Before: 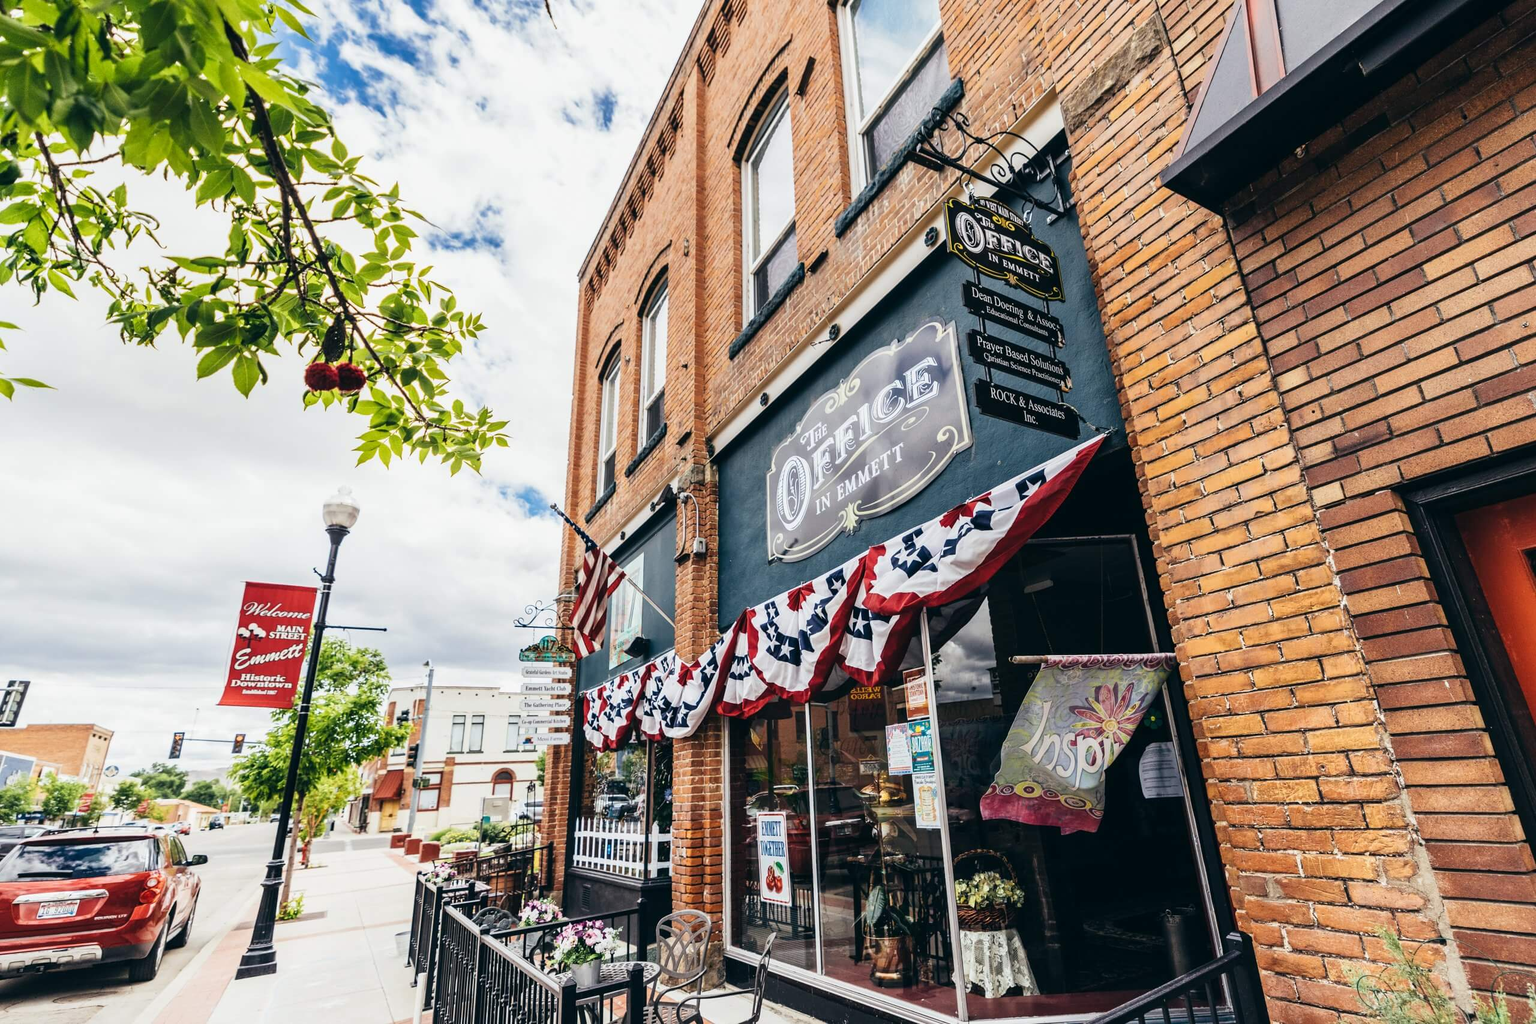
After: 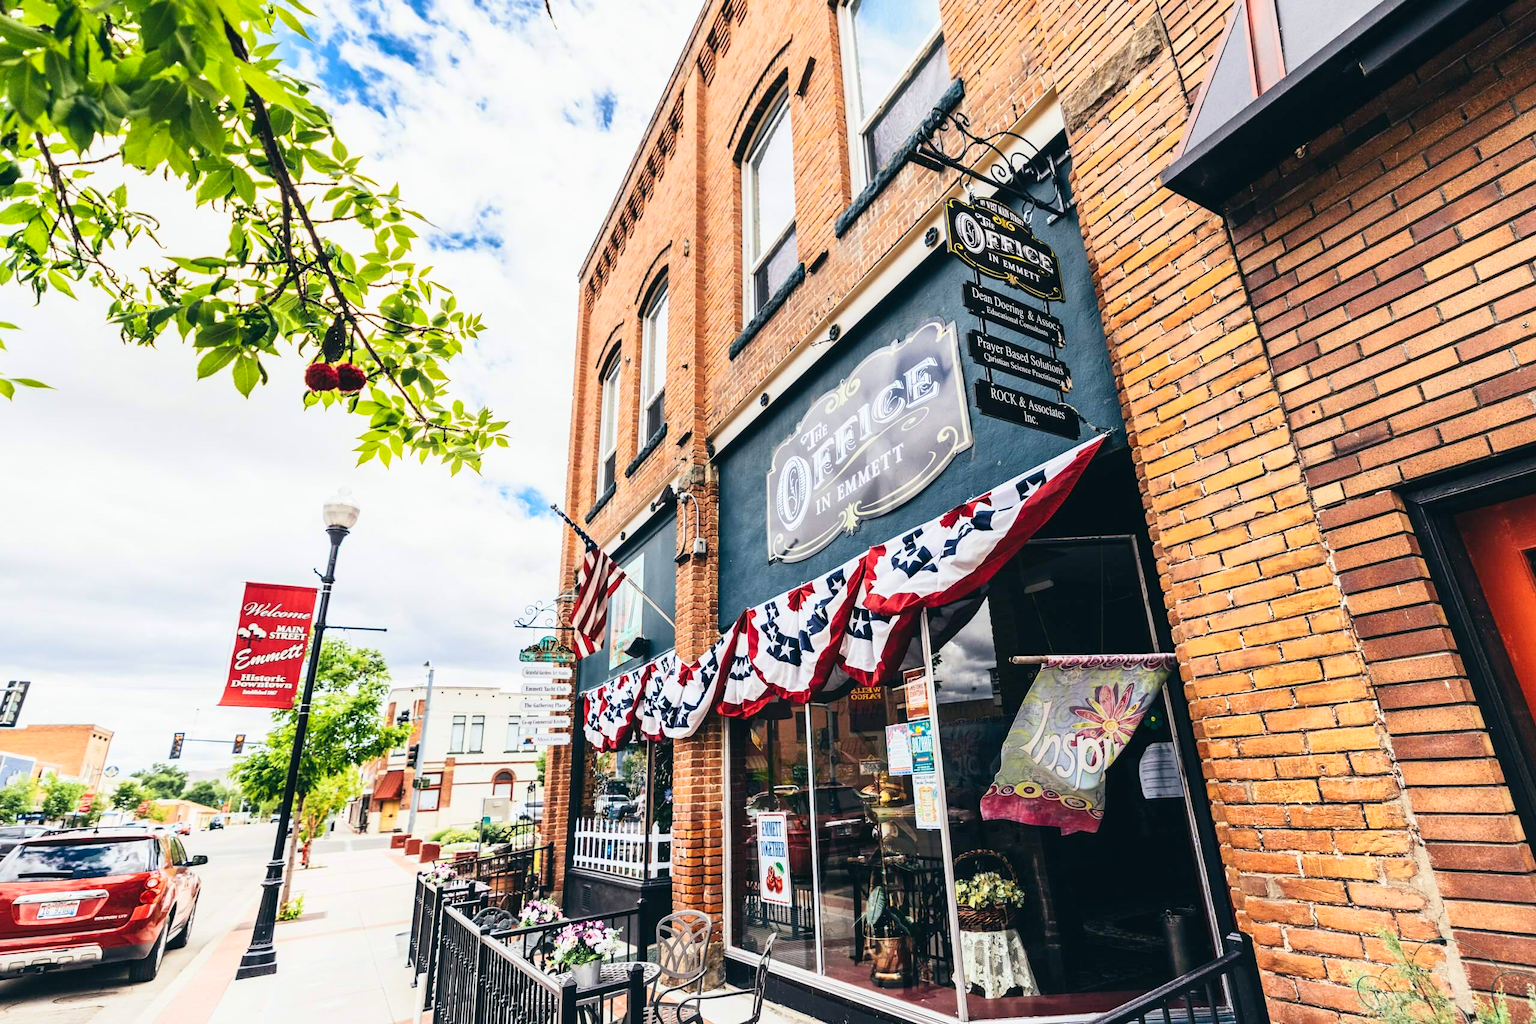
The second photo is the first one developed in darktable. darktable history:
contrast brightness saturation: contrast 0.2, brightness 0.16, saturation 0.215
